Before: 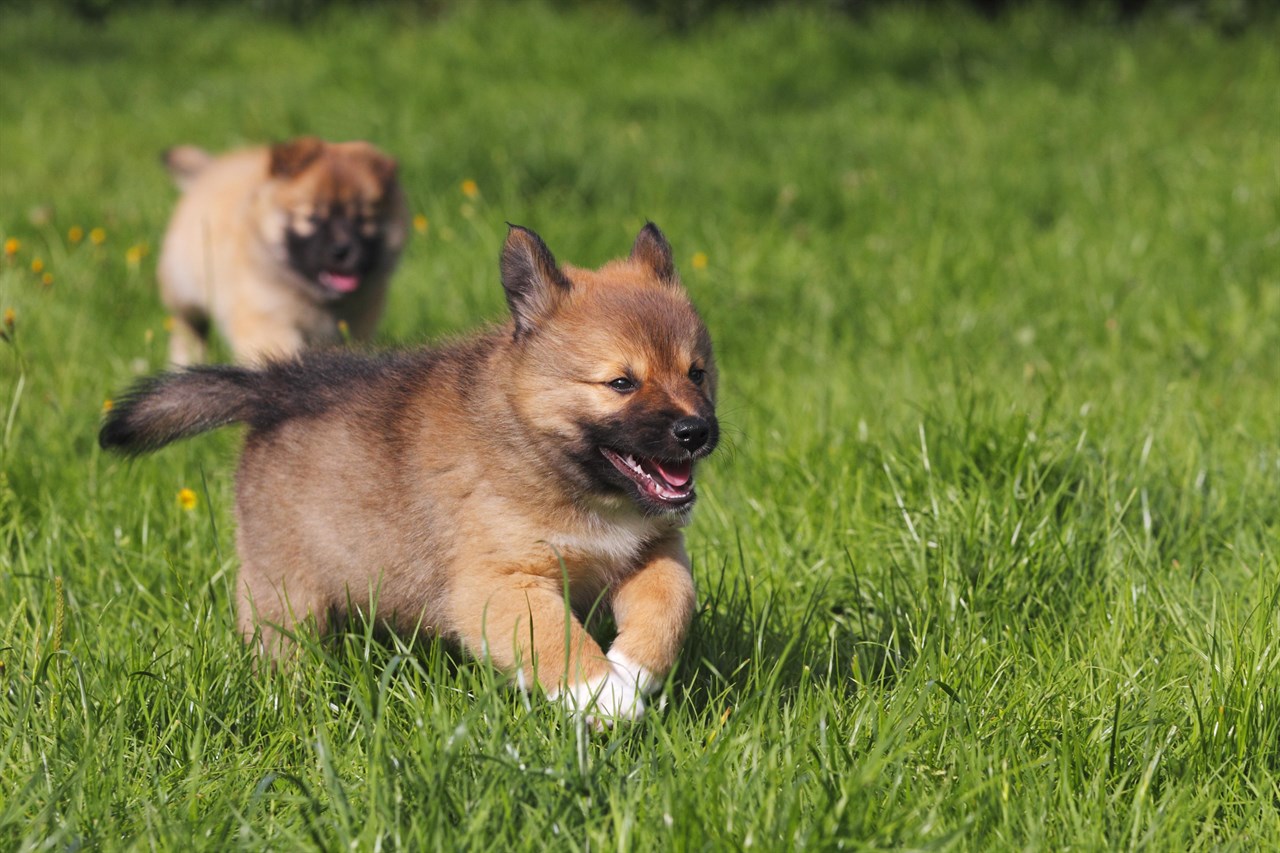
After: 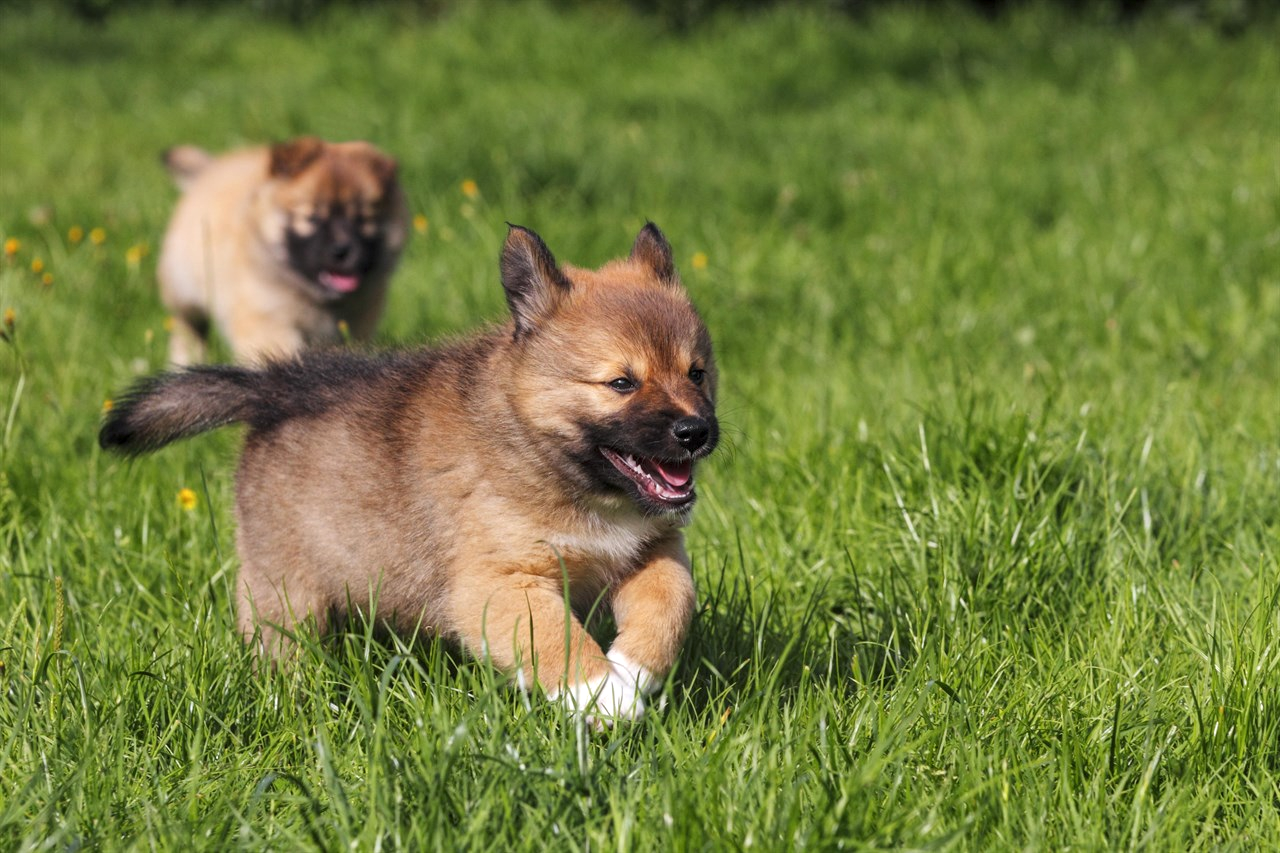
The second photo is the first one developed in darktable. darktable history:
local contrast: on, module defaults
exposure: exposure 0.014 EV, compensate exposure bias true, compensate highlight preservation false
color correction: highlights a* -0.29, highlights b* -0.073
